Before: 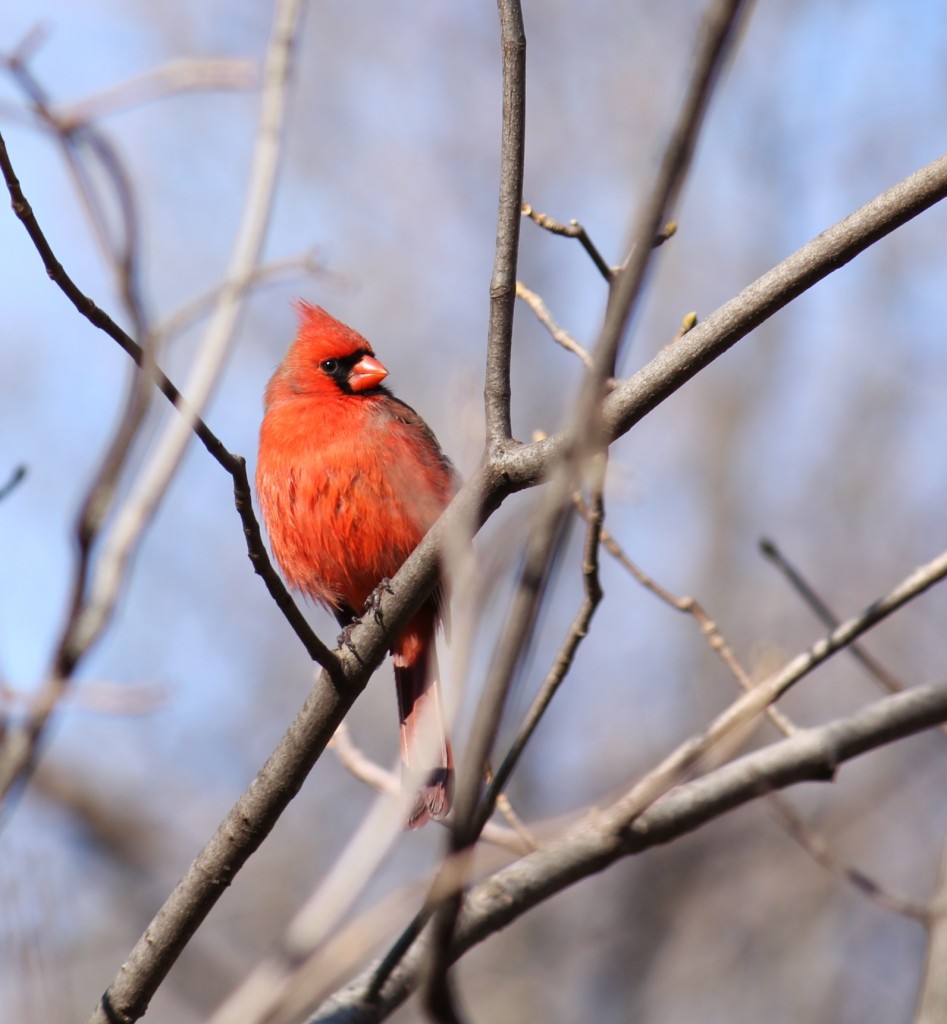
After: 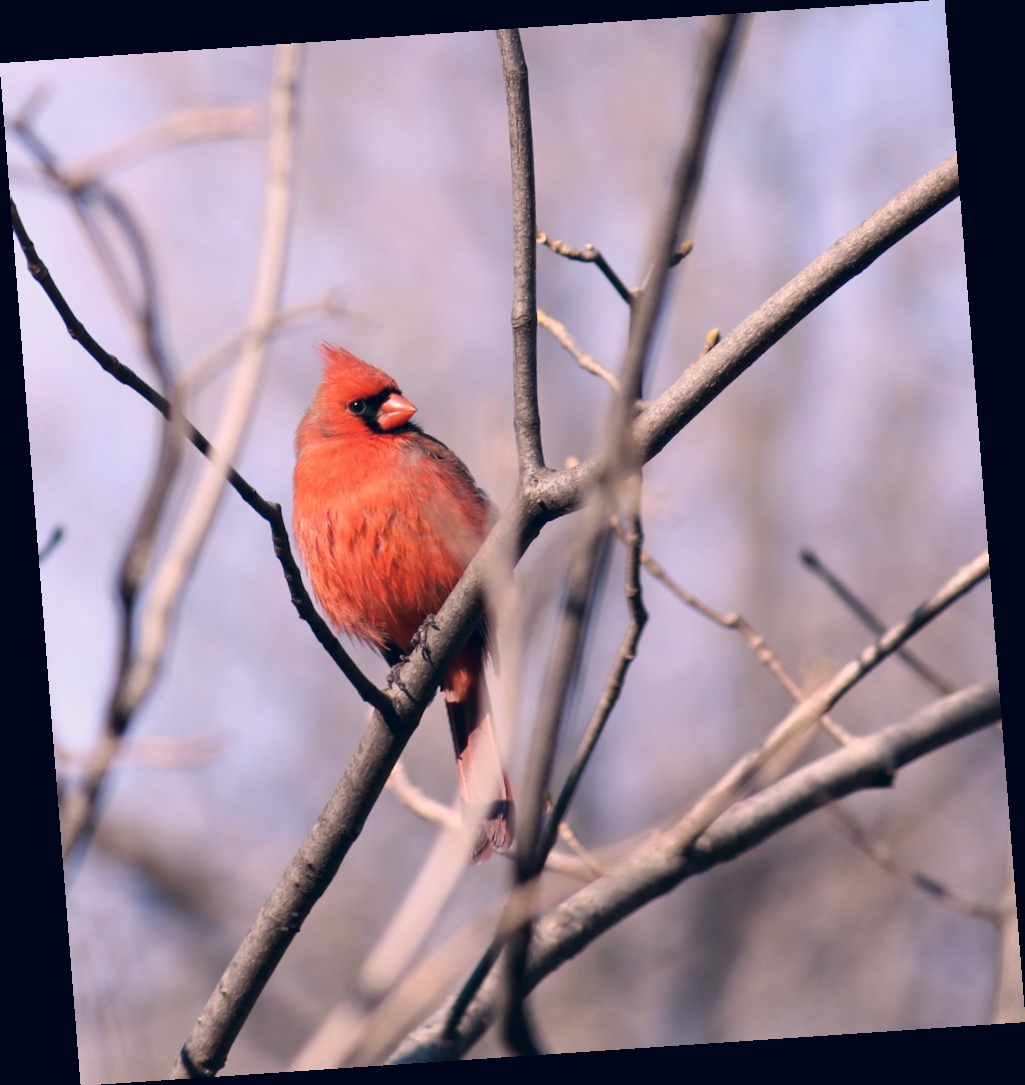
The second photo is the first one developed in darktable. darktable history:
white balance: red 1.009, blue 0.985
shadows and highlights: shadows -30, highlights 30
tone equalizer: -7 EV 0.18 EV, -6 EV 0.12 EV, -5 EV 0.08 EV, -4 EV 0.04 EV, -2 EV -0.02 EV, -1 EV -0.04 EV, +0 EV -0.06 EV, luminance estimator HSV value / RGB max
color correction: highlights a* 14.46, highlights b* 5.85, shadows a* -5.53, shadows b* -15.24, saturation 0.85
rotate and perspective: rotation -4.2°, shear 0.006, automatic cropping off
